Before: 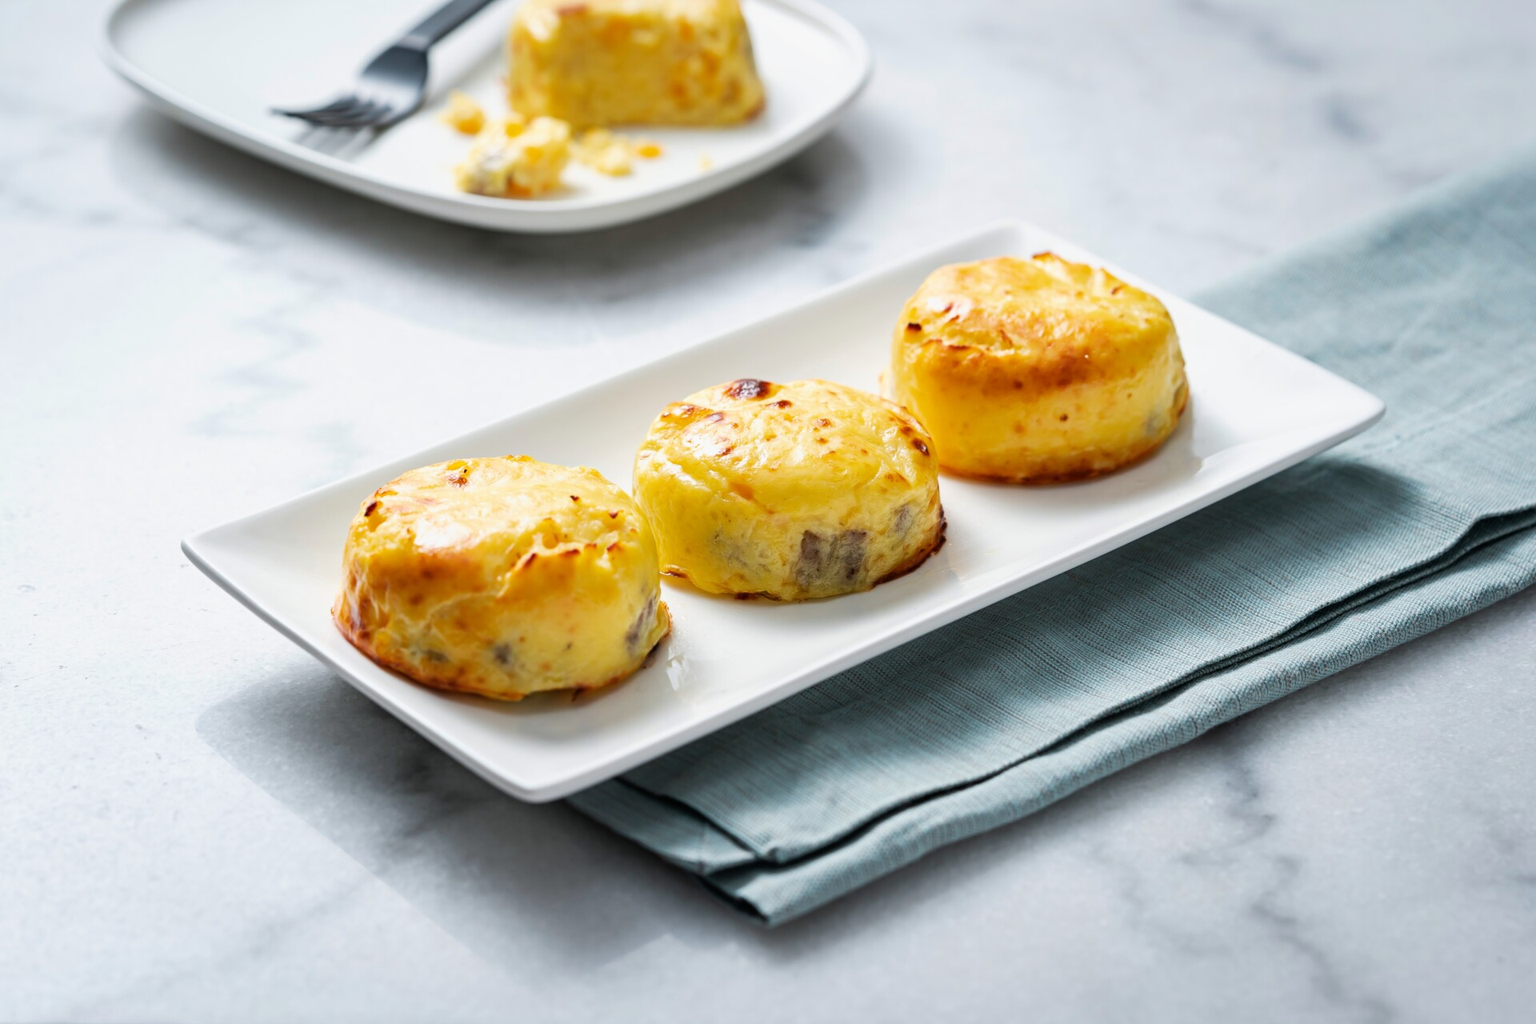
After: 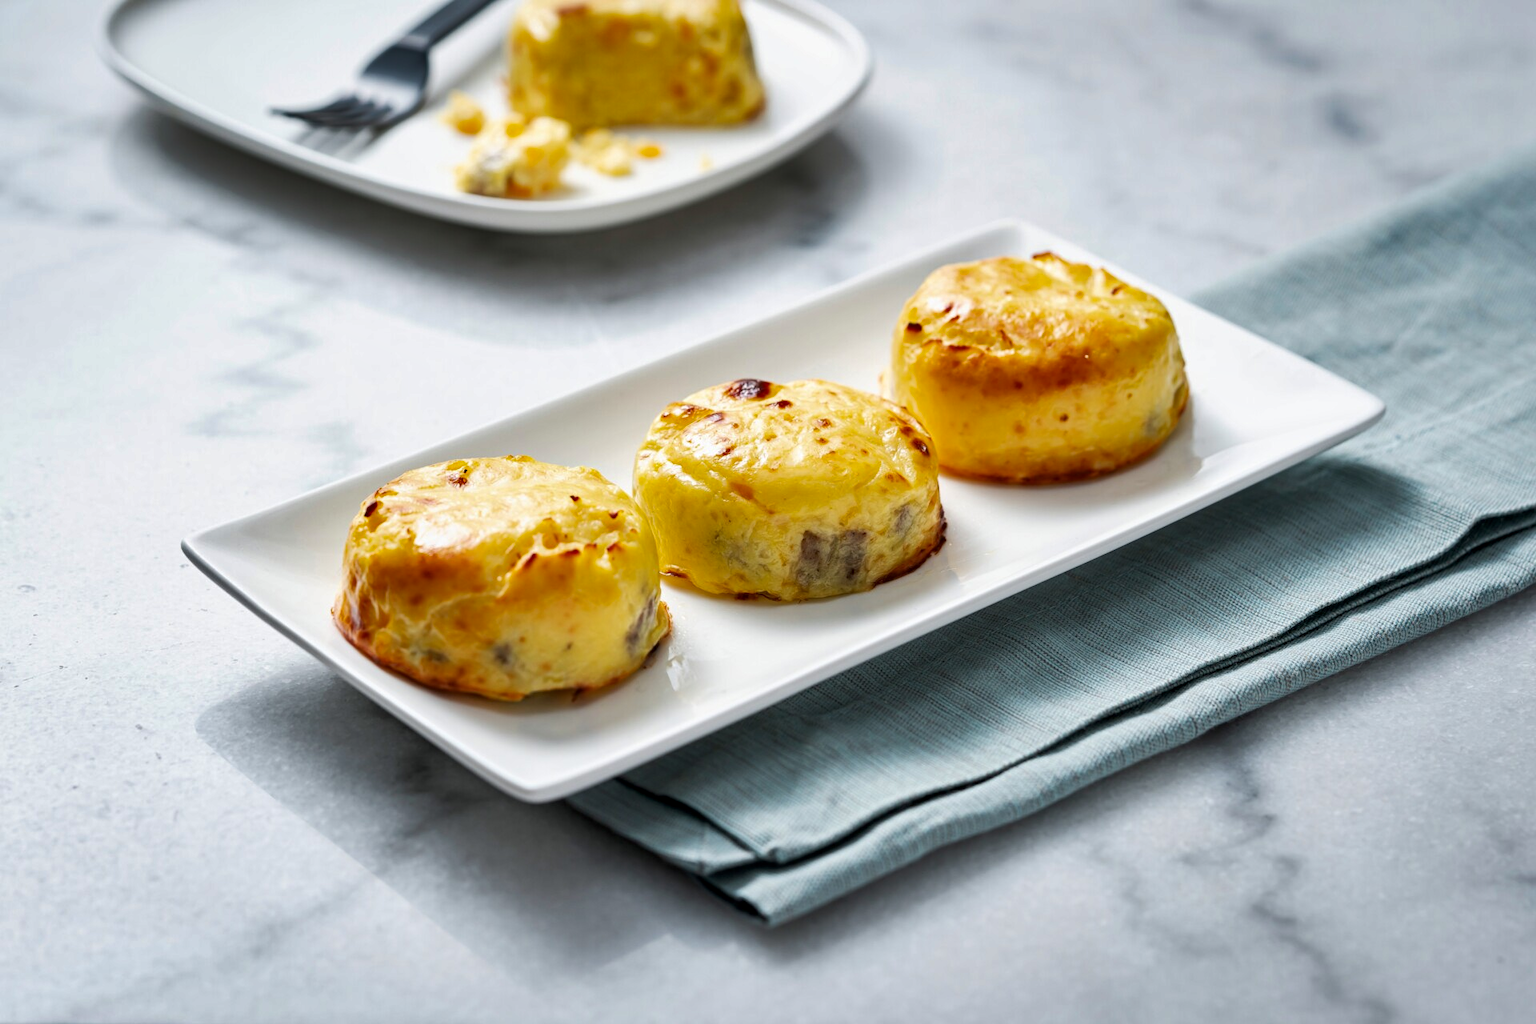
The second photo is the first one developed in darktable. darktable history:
shadows and highlights: soften with gaussian
local contrast: highlights 106%, shadows 100%, detail 119%, midtone range 0.2
